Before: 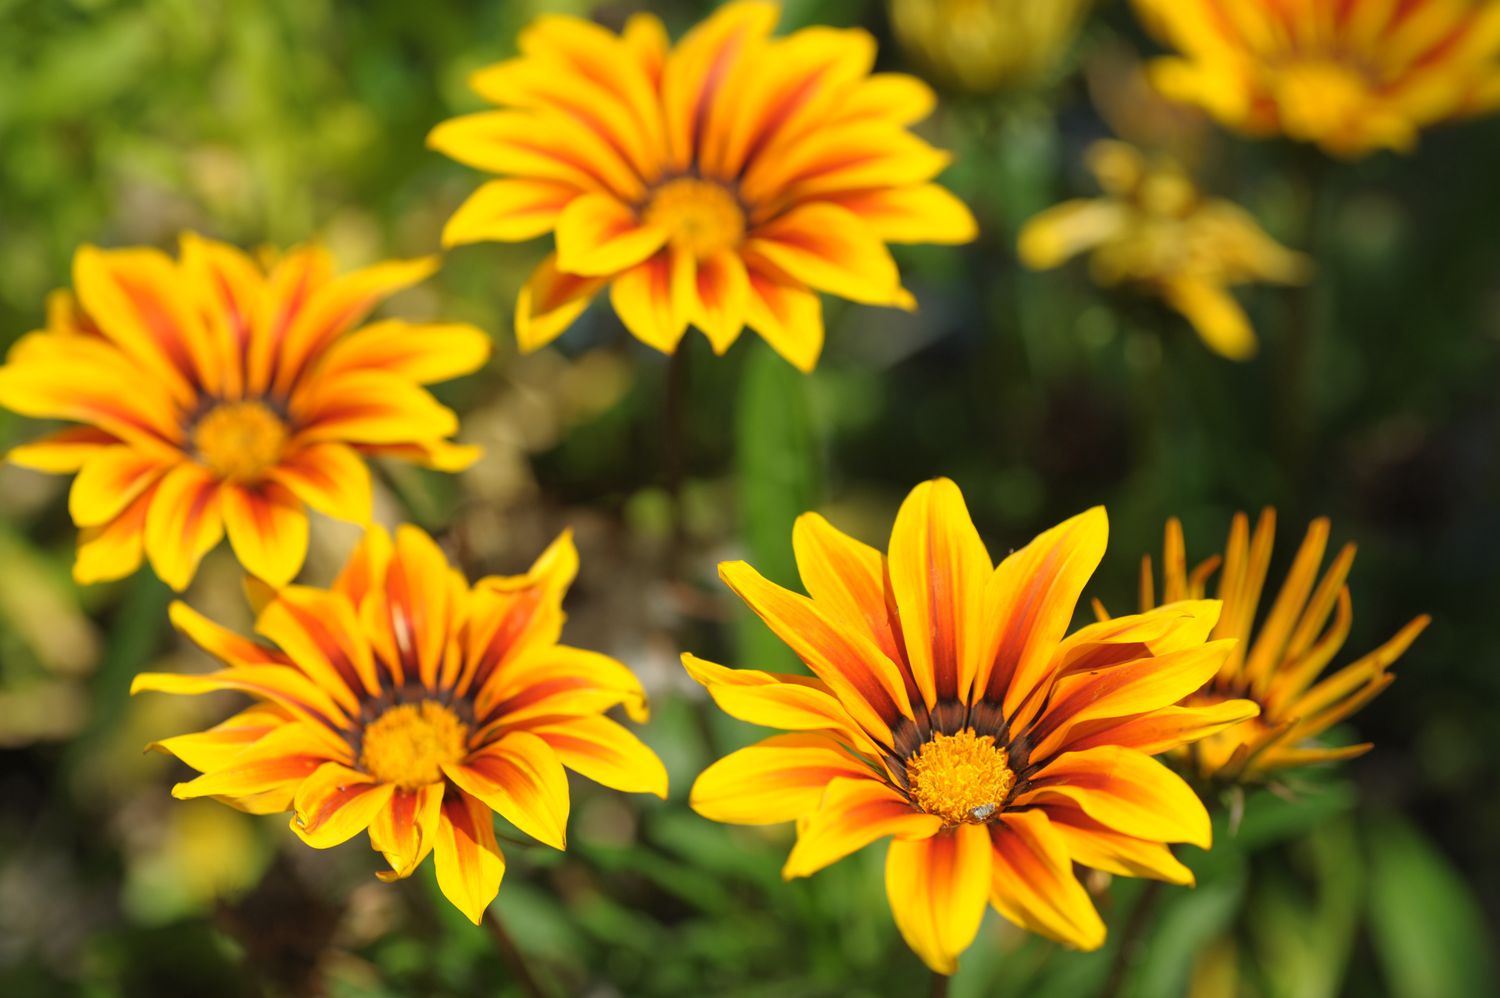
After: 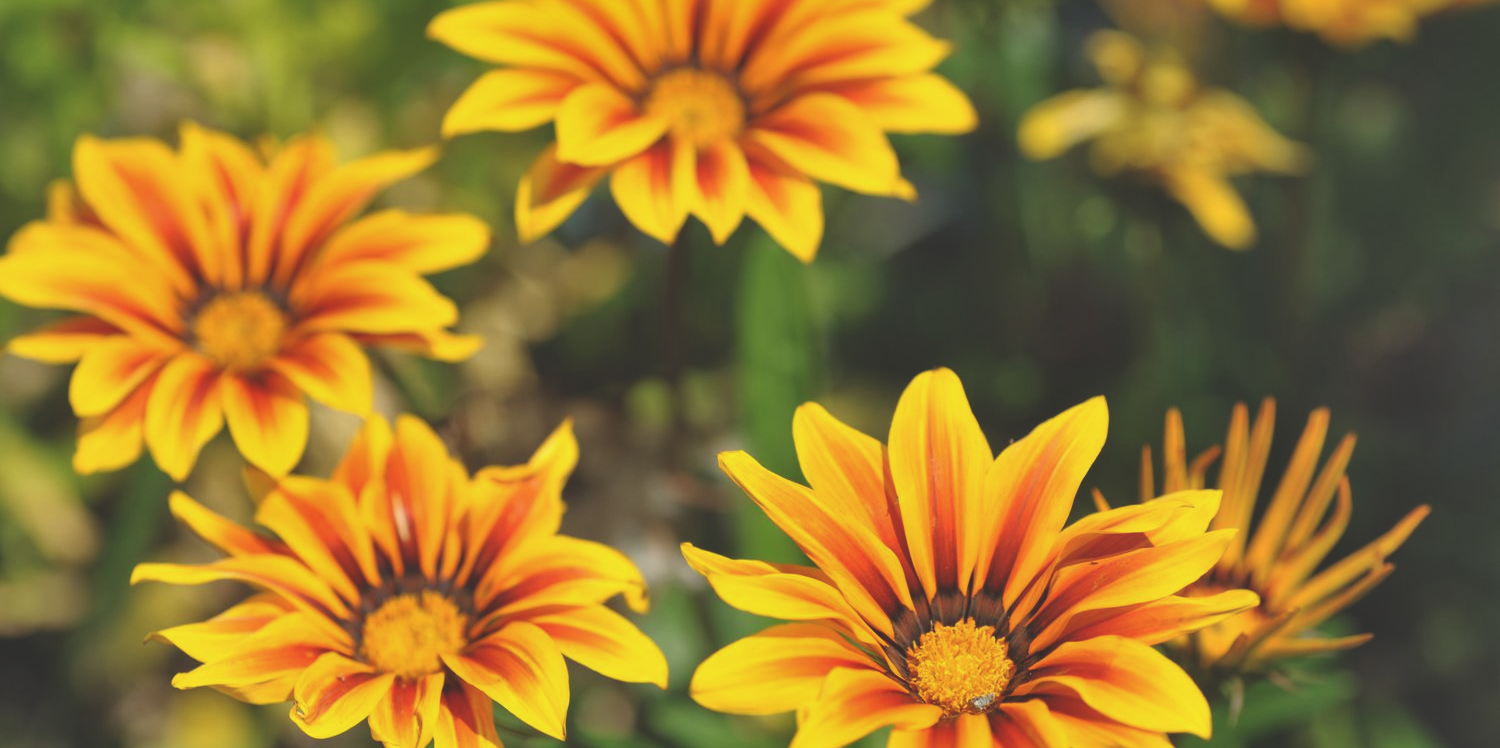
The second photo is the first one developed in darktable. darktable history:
vignetting: fall-off start 115.73%, fall-off radius 58.75%, brightness 0.066, saturation 0, center (-0.031, -0.036), dithering 8-bit output
crop: top 11.057%, bottom 13.909%
shadows and highlights: low approximation 0.01, soften with gaussian
exposure: black level correction -0.025, exposure -0.117 EV, compensate highlight preservation false
